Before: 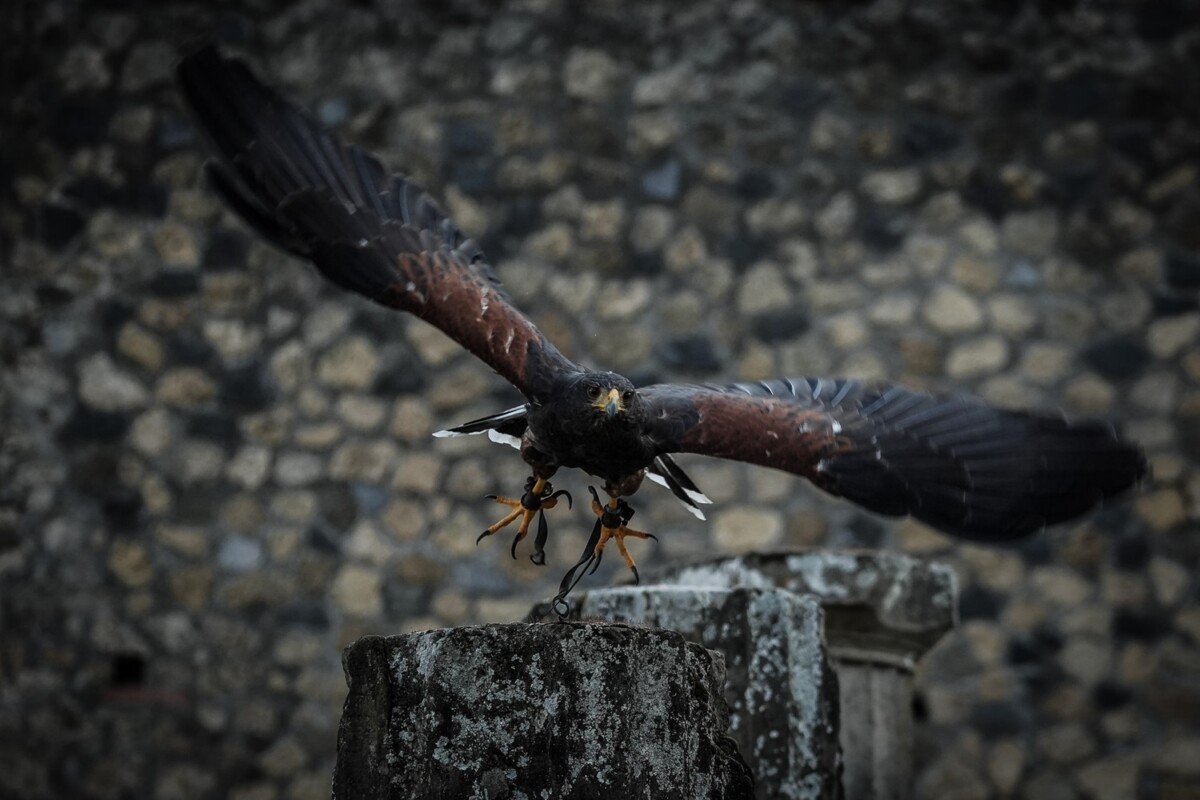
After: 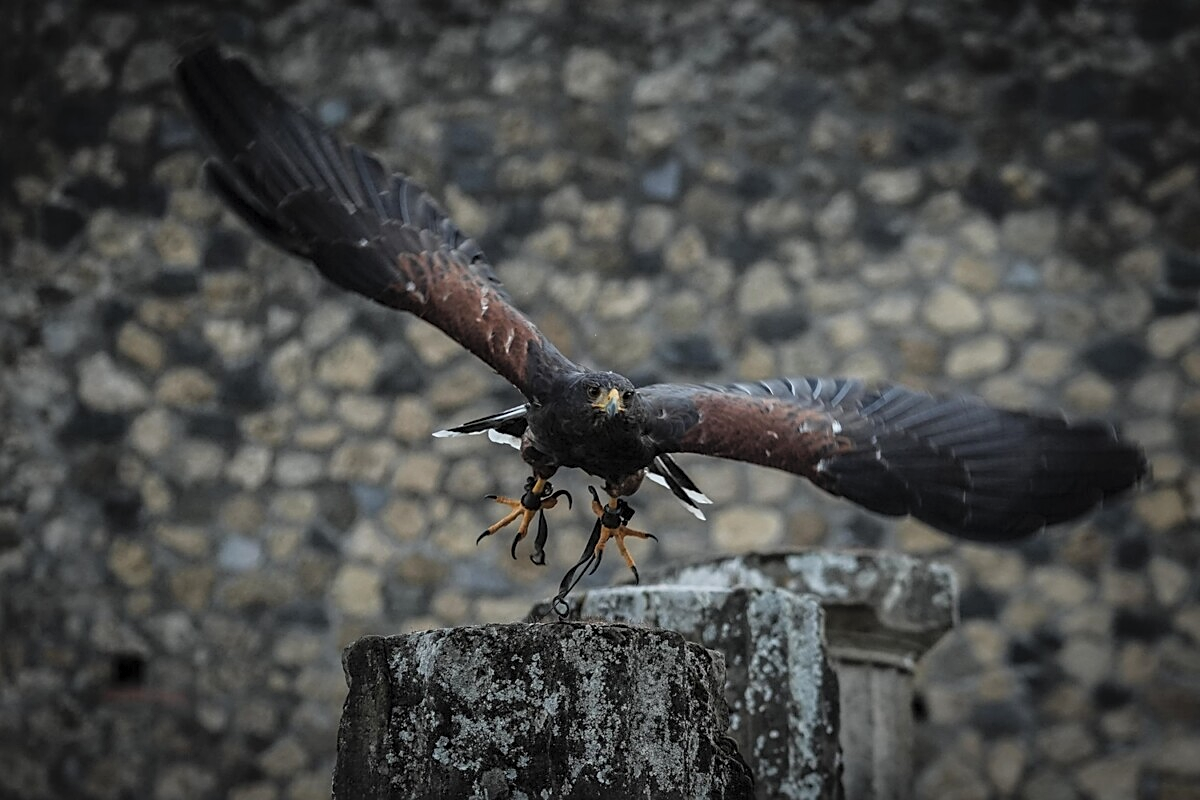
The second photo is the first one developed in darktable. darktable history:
contrast brightness saturation: brightness 0.148
sharpen: on, module defaults
